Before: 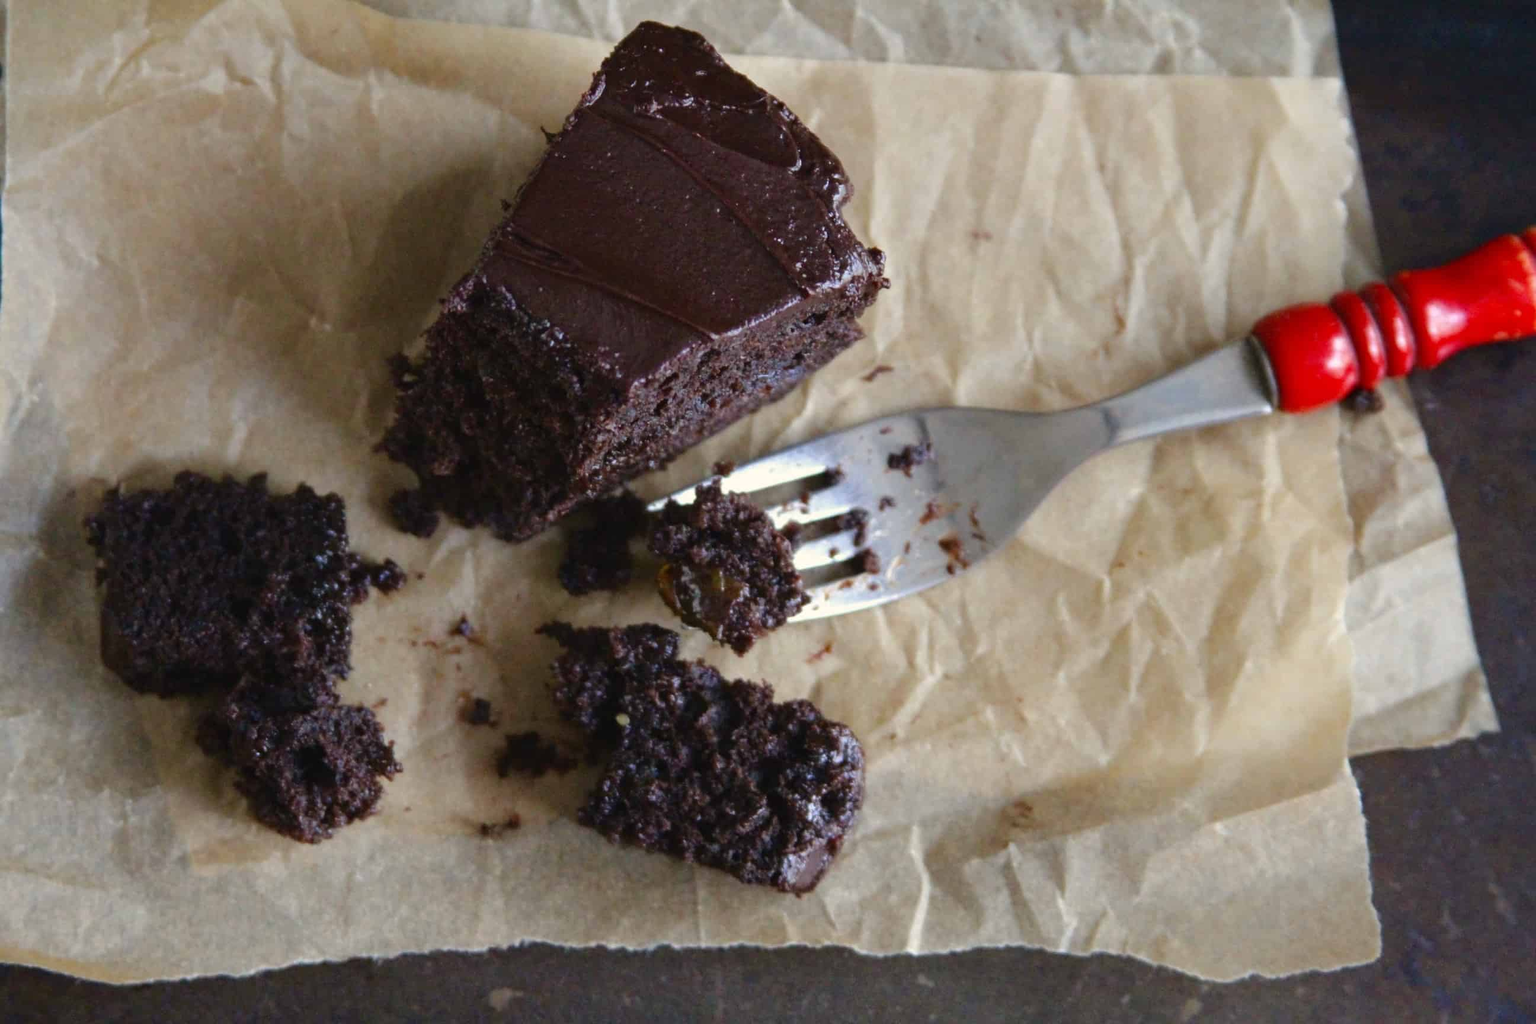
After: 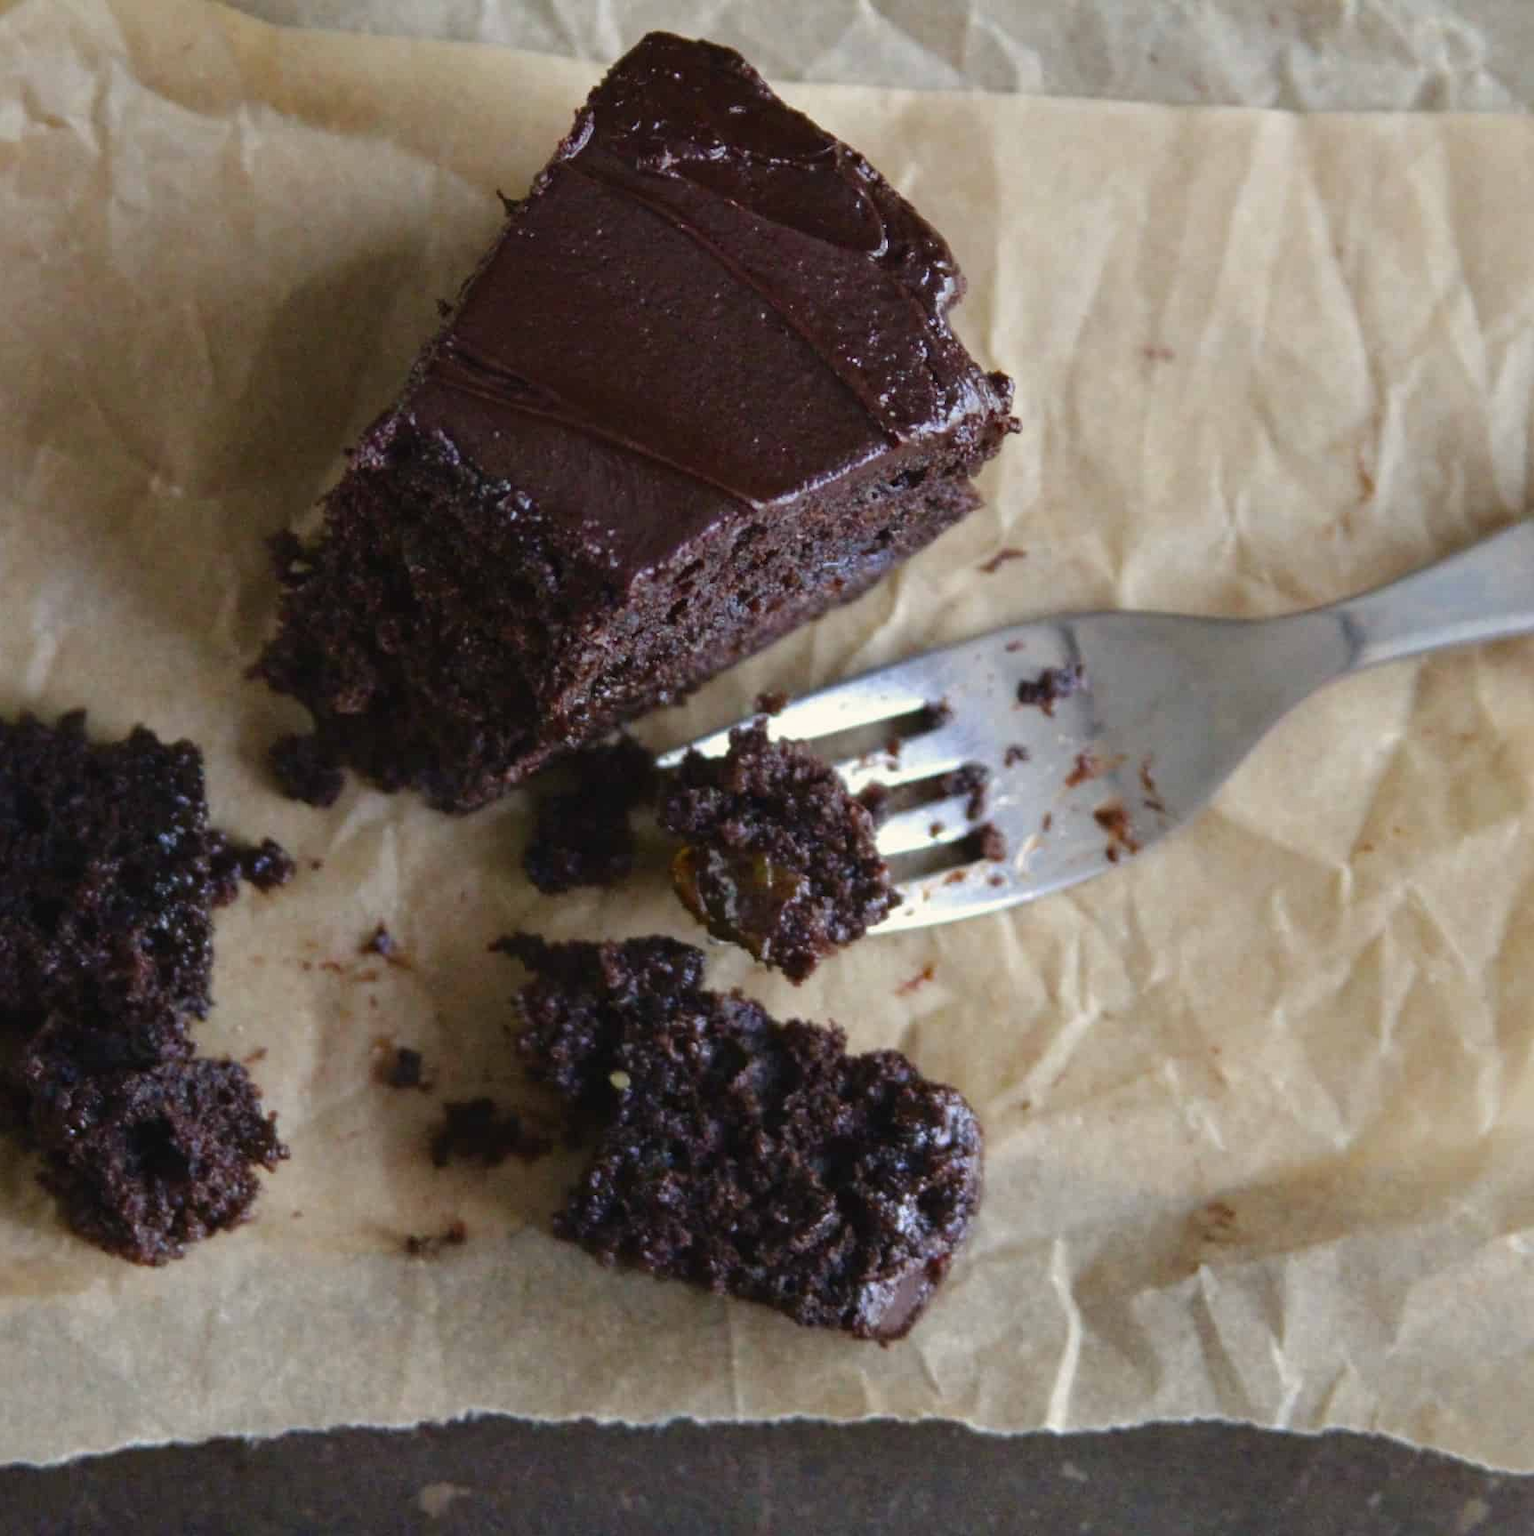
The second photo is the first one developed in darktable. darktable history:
contrast equalizer: octaves 7, y [[0.439, 0.44, 0.442, 0.457, 0.493, 0.498], [0.5 ×6], [0.5 ×6], [0 ×6], [0 ×6]], mix 0.136
crop and rotate: left 13.691%, right 19.731%
